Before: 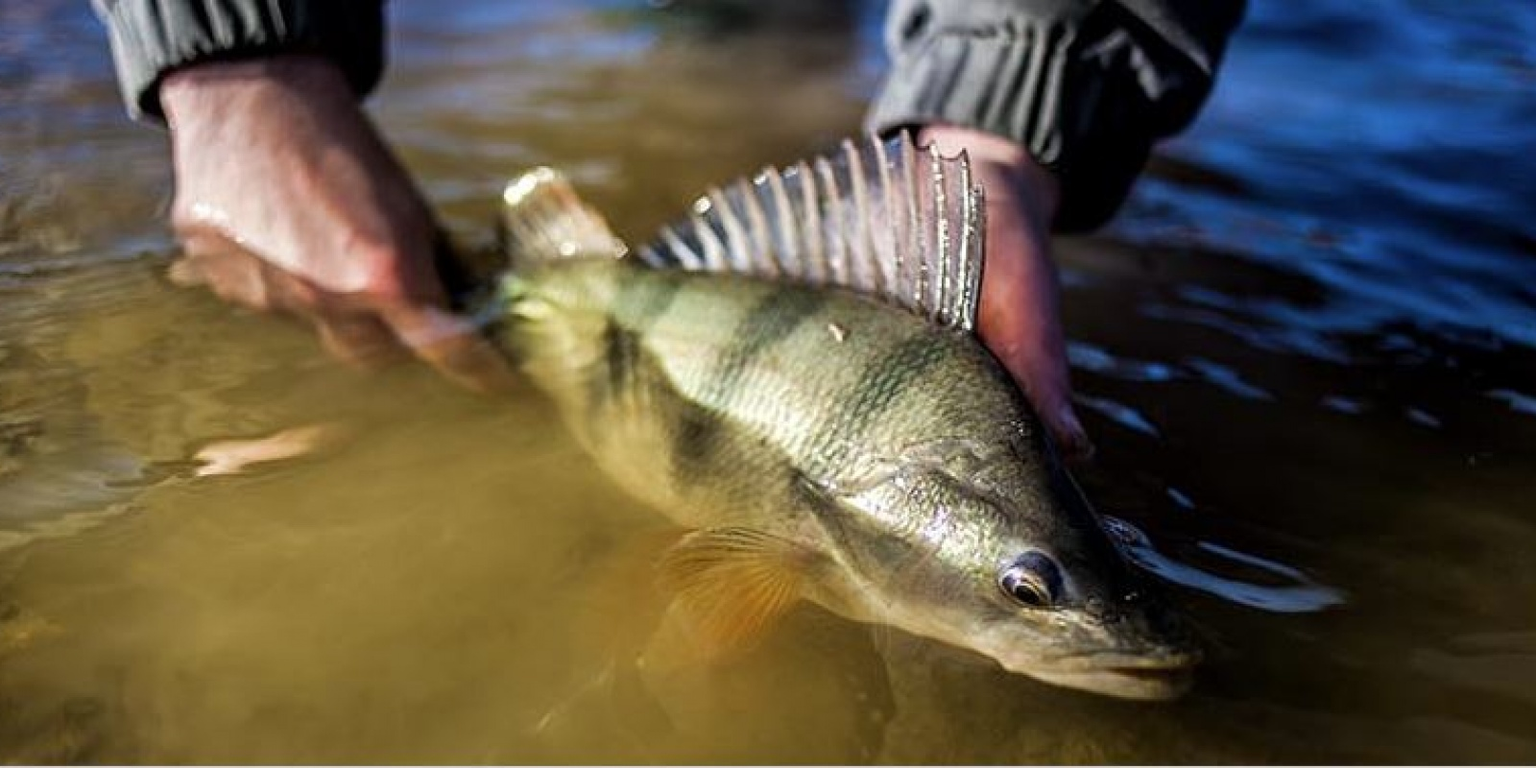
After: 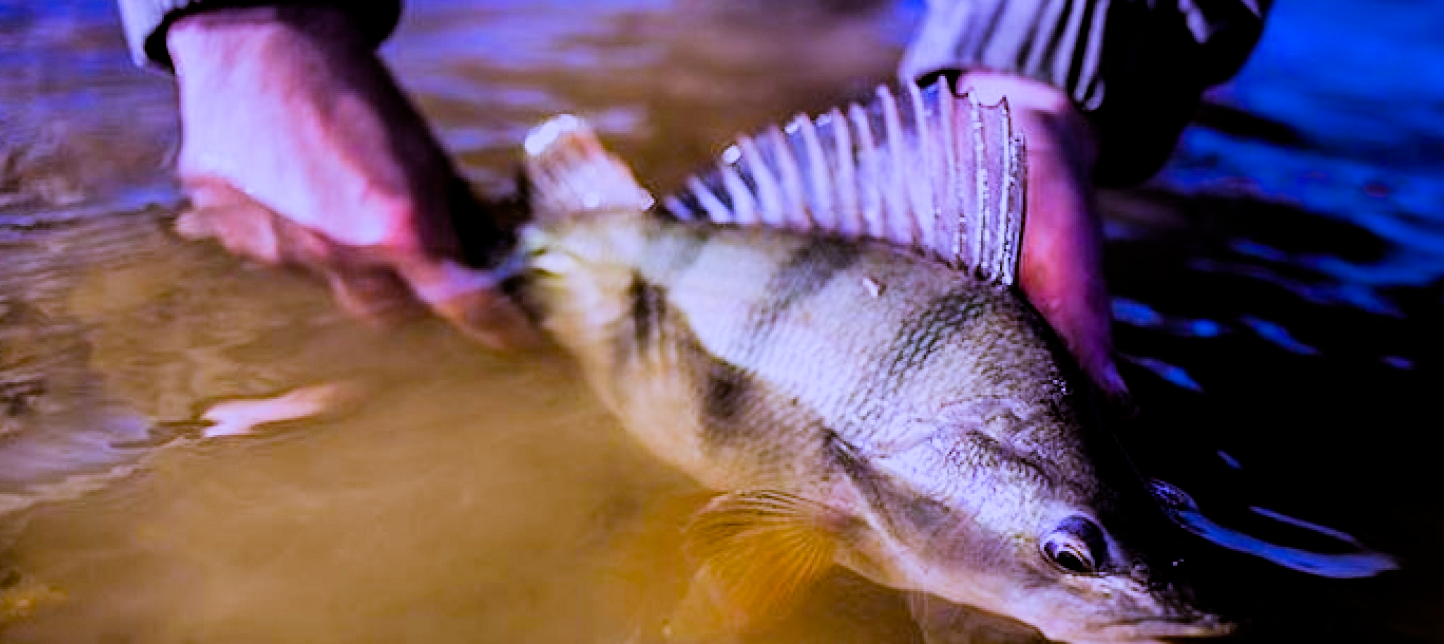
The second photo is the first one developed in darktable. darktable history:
color balance rgb: linear chroma grading › global chroma 15%, perceptual saturation grading › global saturation 30%
filmic rgb: black relative exposure -5 EV, hardness 2.88, contrast 1.3, highlights saturation mix -30%
crop: top 7.49%, right 9.717%, bottom 11.943%
white balance: red 0.98, blue 1.61
rgb levels: mode RGB, independent channels, levels [[0, 0.474, 1], [0, 0.5, 1], [0, 0.5, 1]]
